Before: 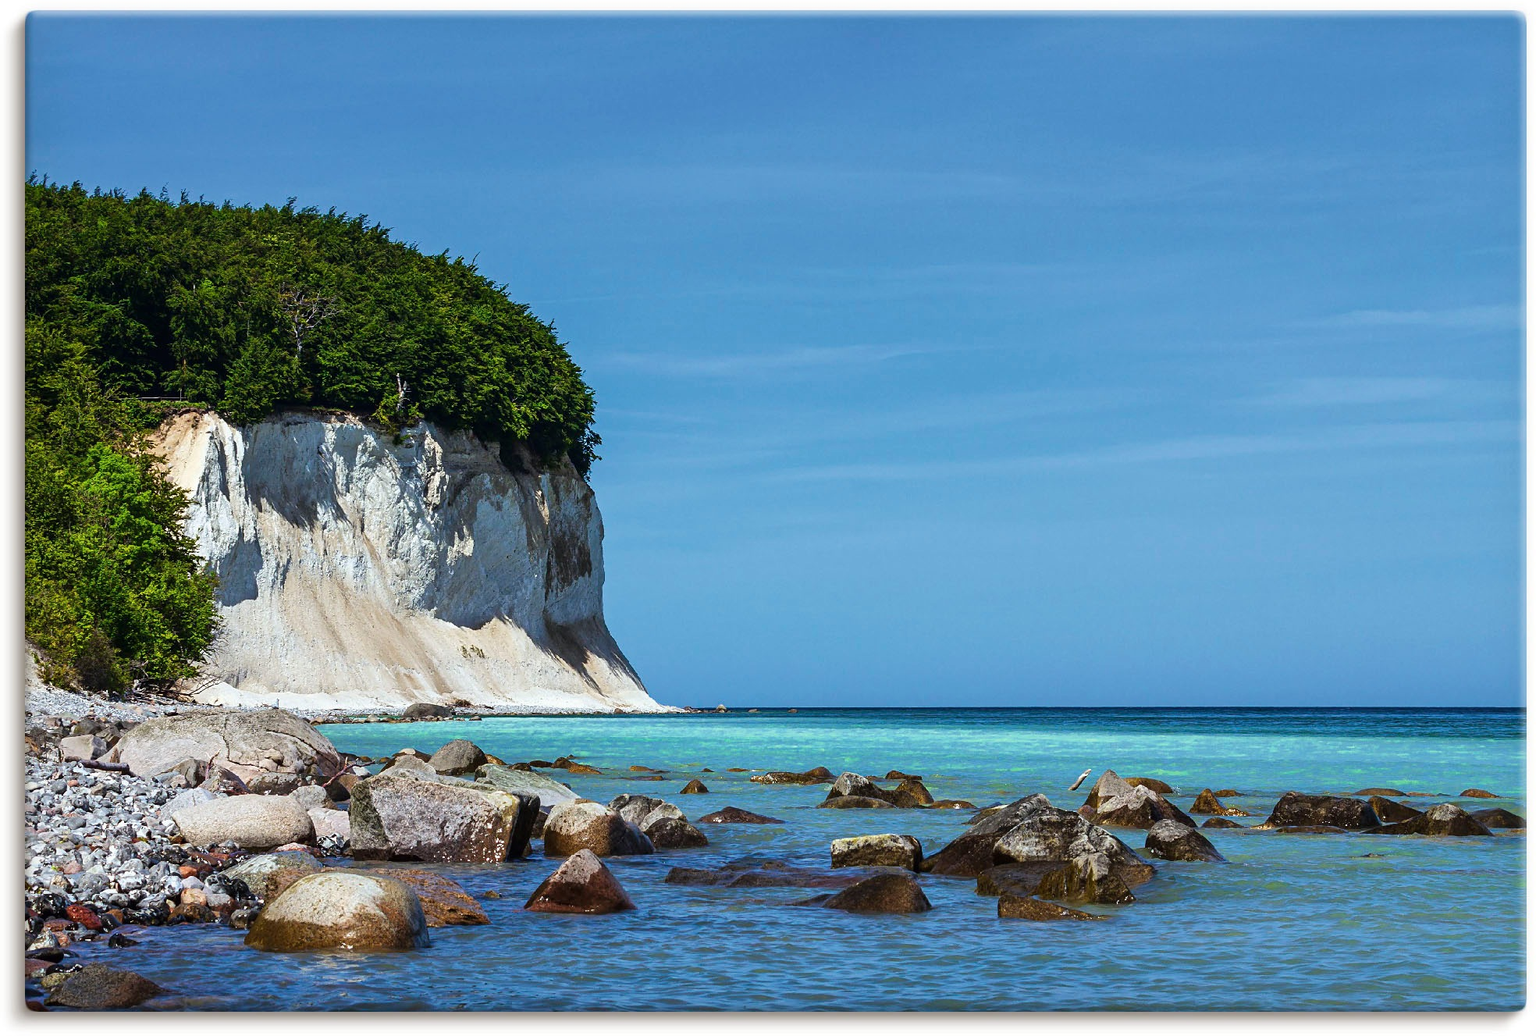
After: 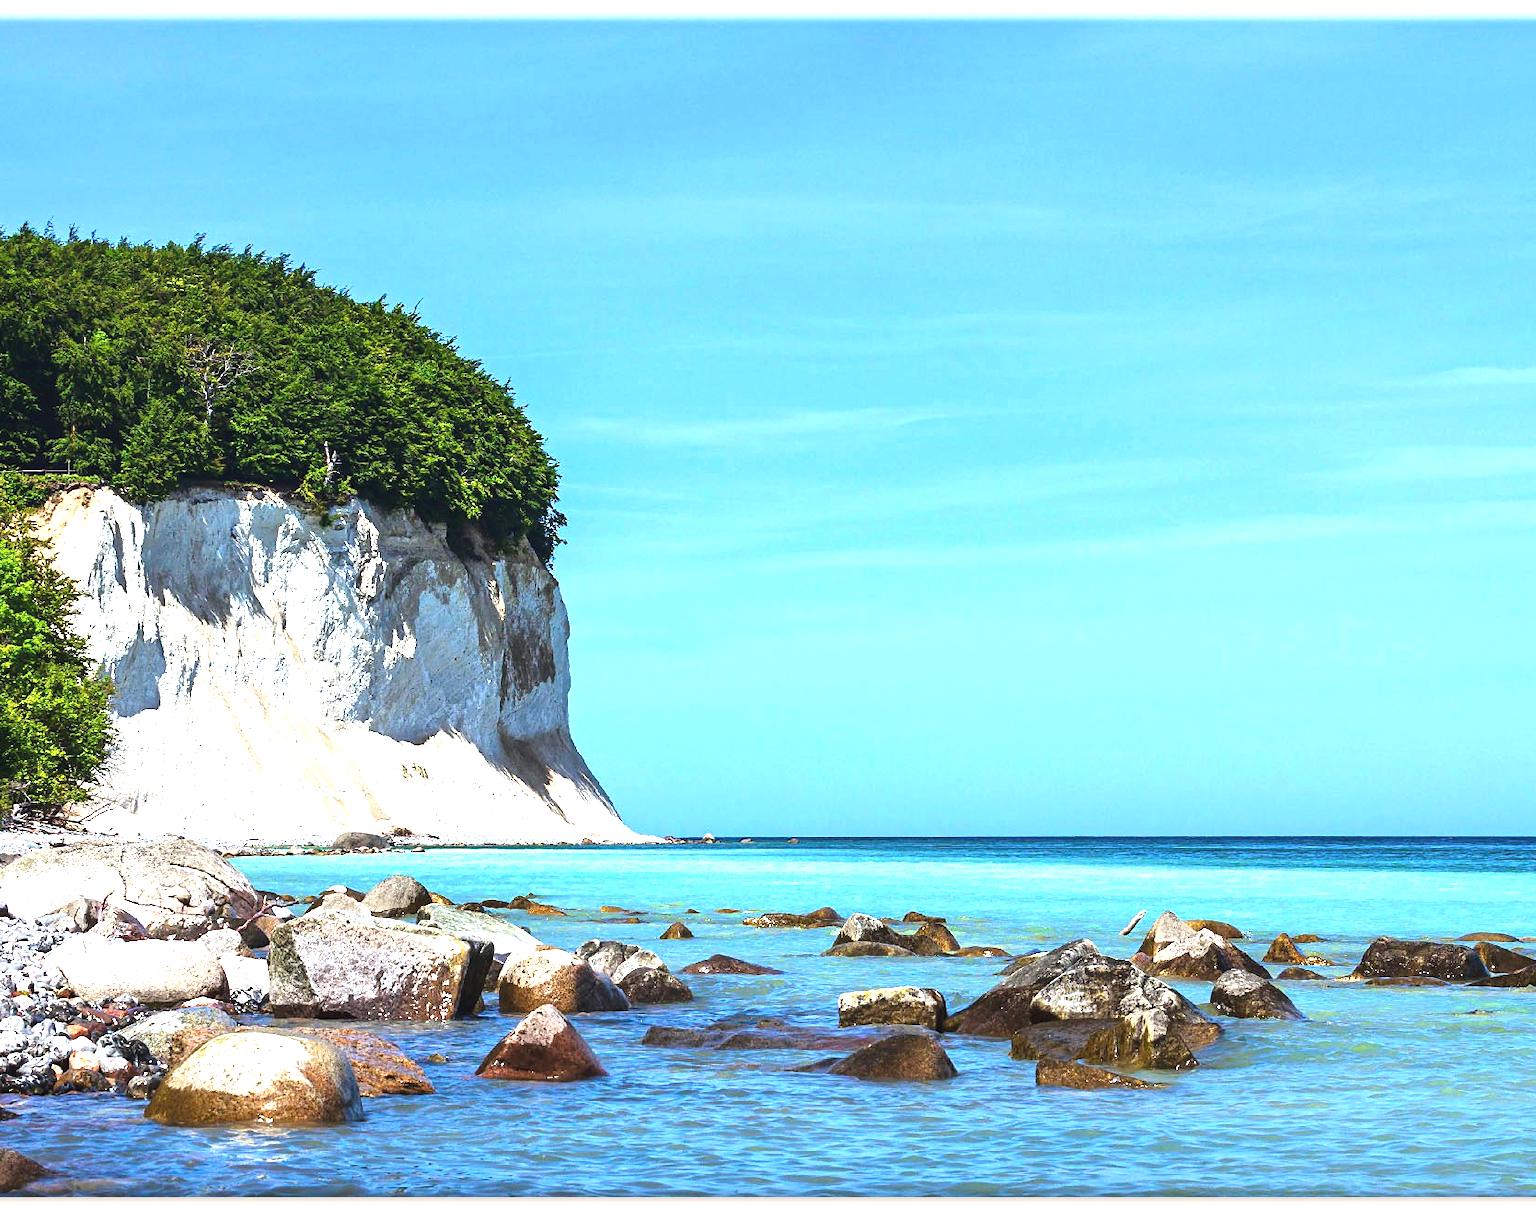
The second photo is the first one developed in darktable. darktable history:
crop: left 7.987%, right 7.497%
exposure: black level correction -0.002, exposure 1.364 EV, compensate highlight preservation false
